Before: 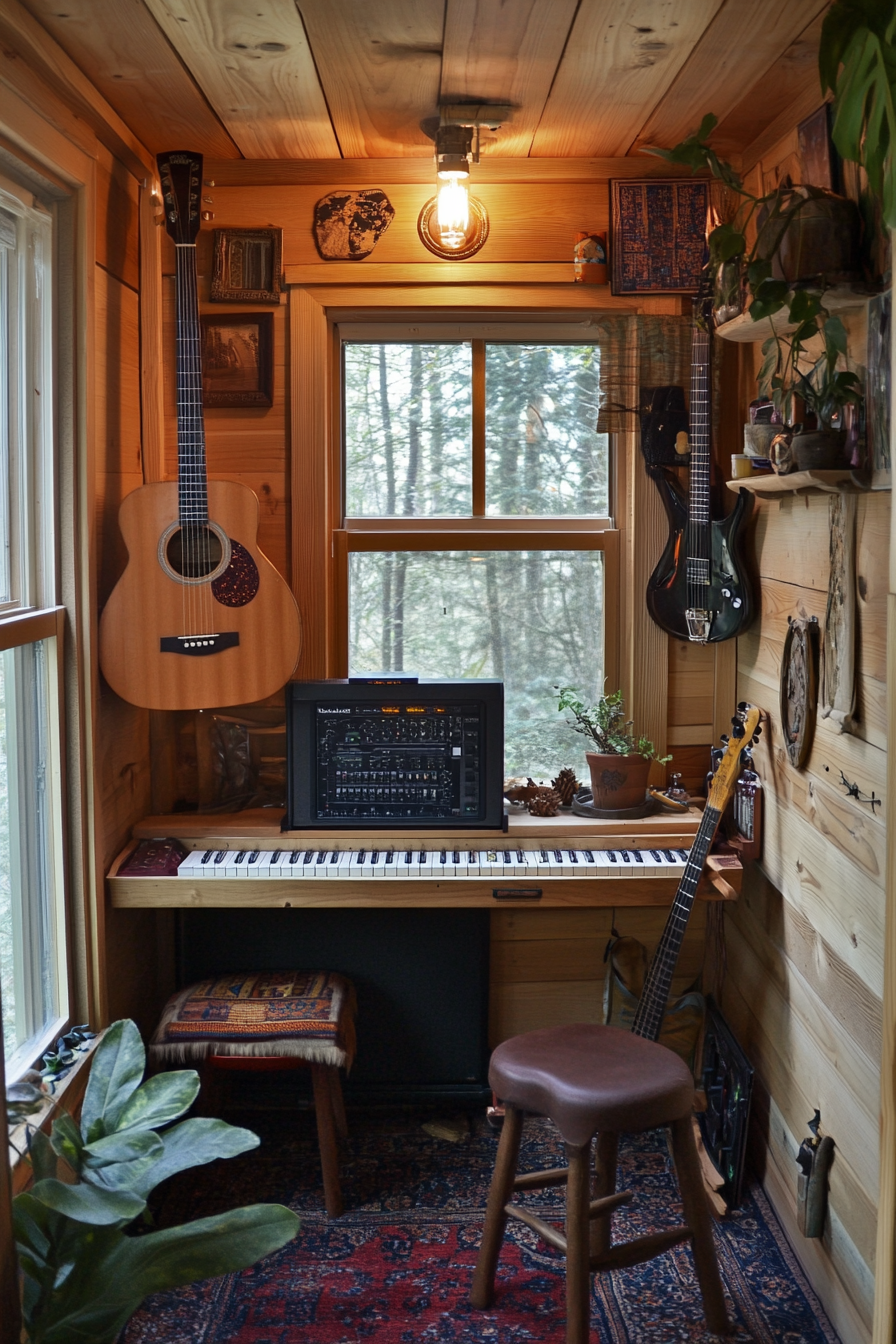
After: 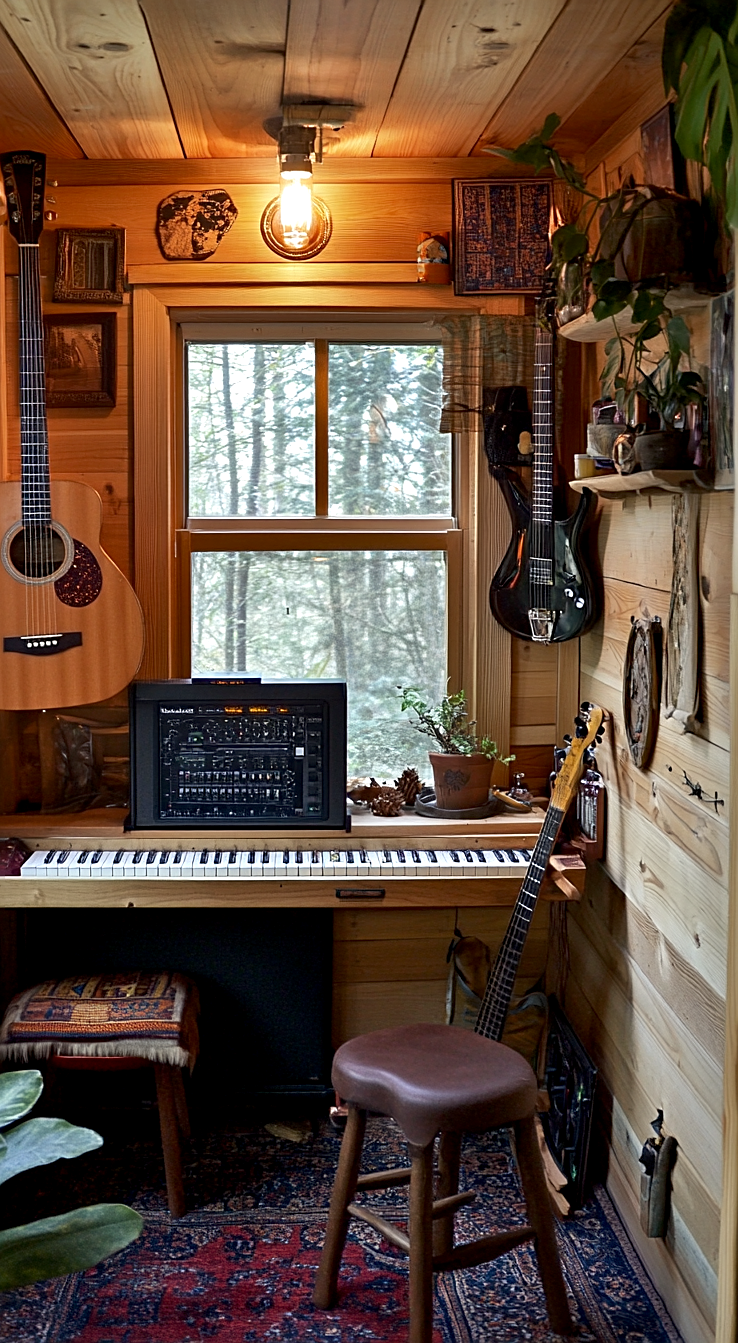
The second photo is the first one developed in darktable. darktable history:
crop: left 17.578%, bottom 0.036%
sharpen: on, module defaults
exposure: black level correction 0.005, exposure 0.277 EV, compensate highlight preservation false
